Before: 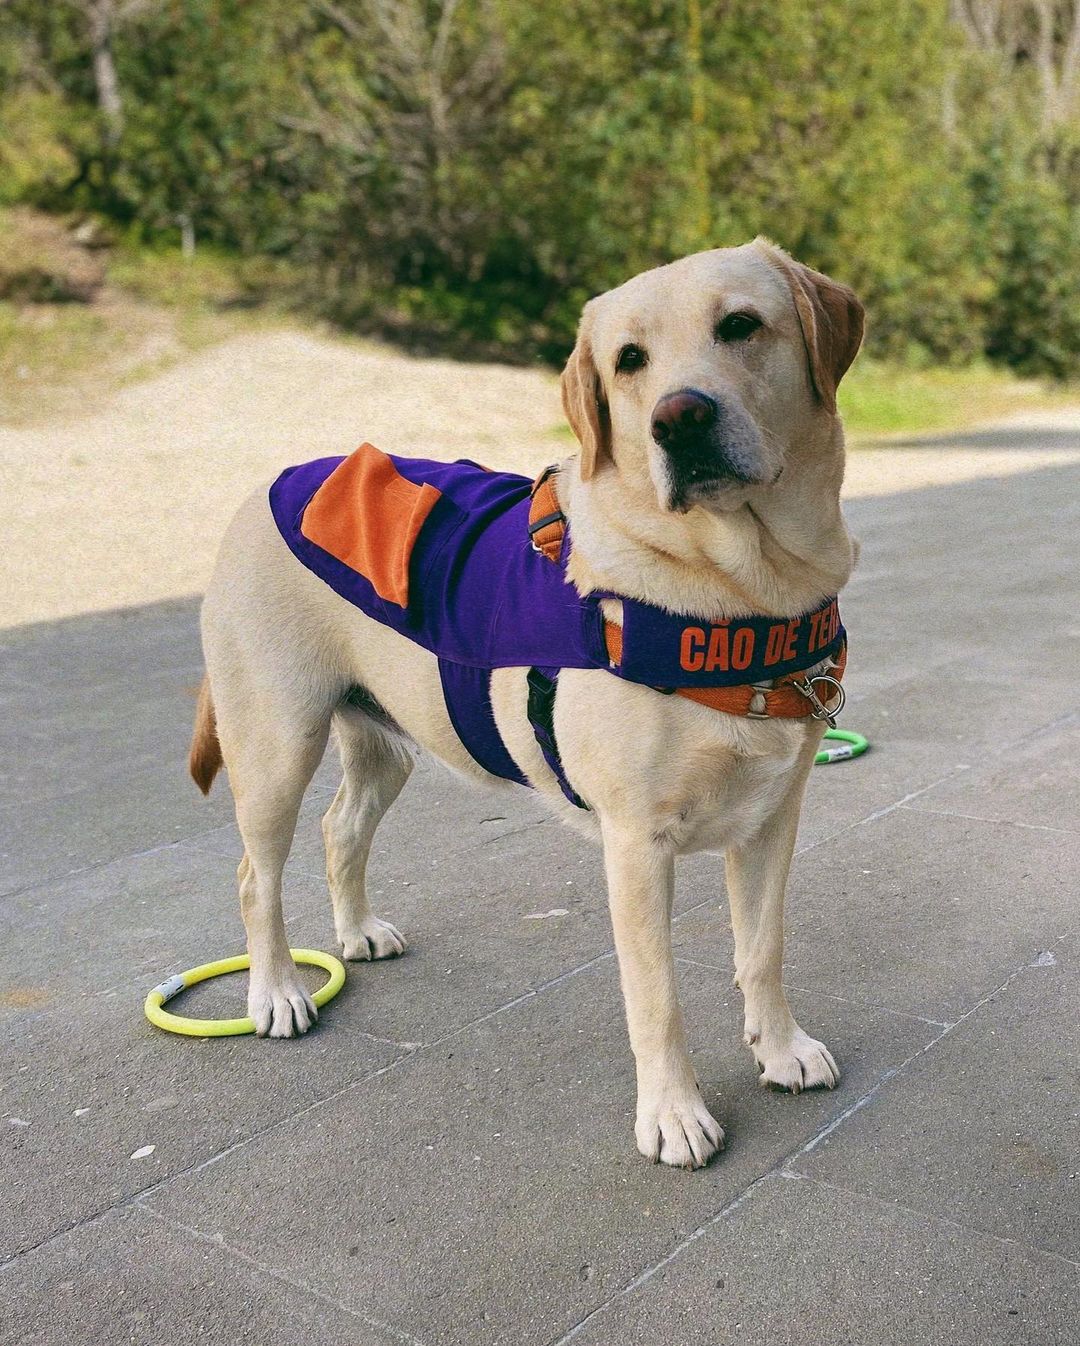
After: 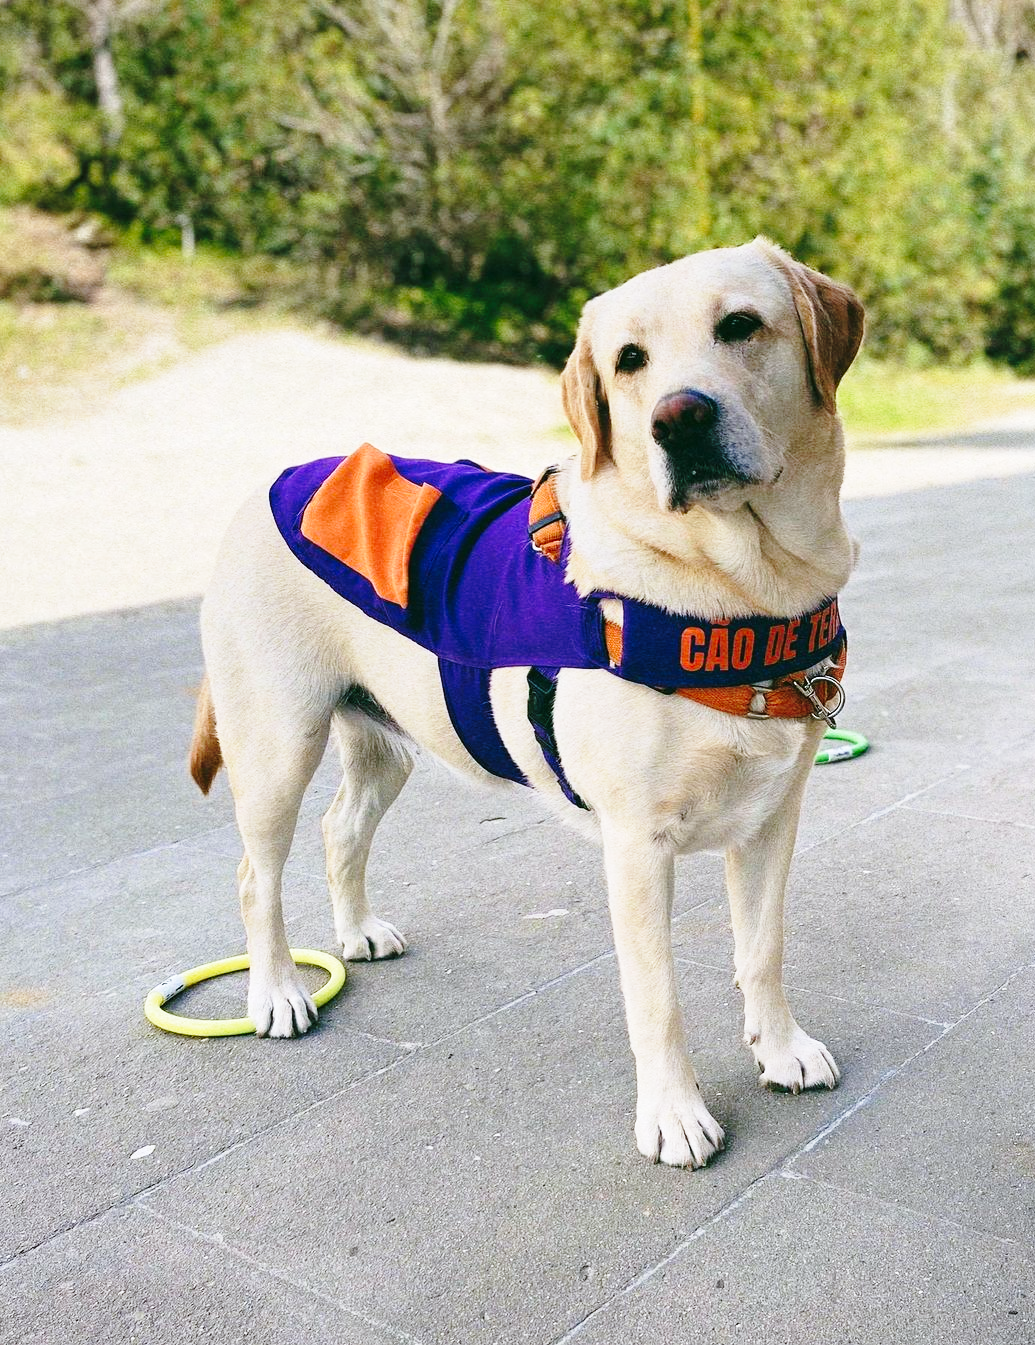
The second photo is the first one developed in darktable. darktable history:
white balance: red 0.974, blue 1.044
base curve: curves: ch0 [(0, 0) (0.028, 0.03) (0.121, 0.232) (0.46, 0.748) (0.859, 0.968) (1, 1)], preserve colors none
crop: right 4.126%, bottom 0.031%
